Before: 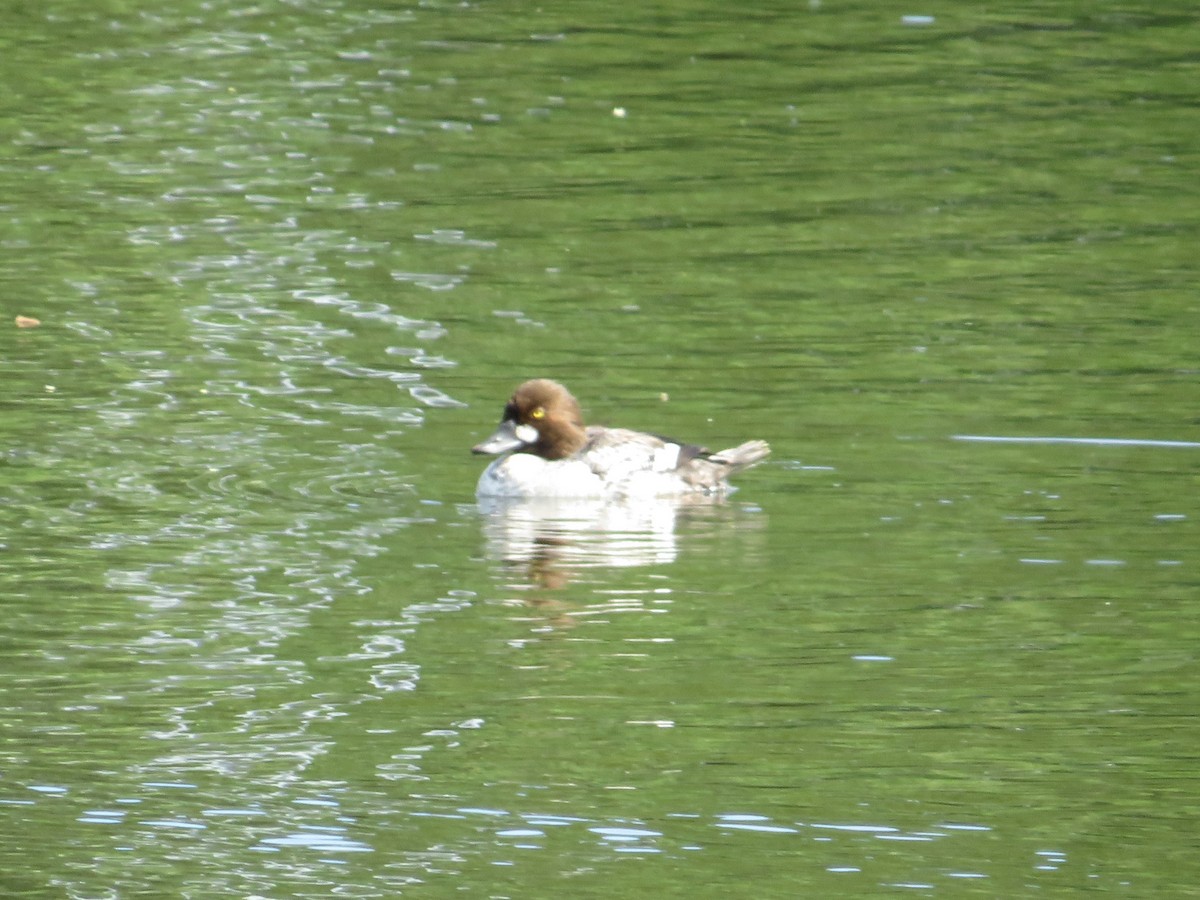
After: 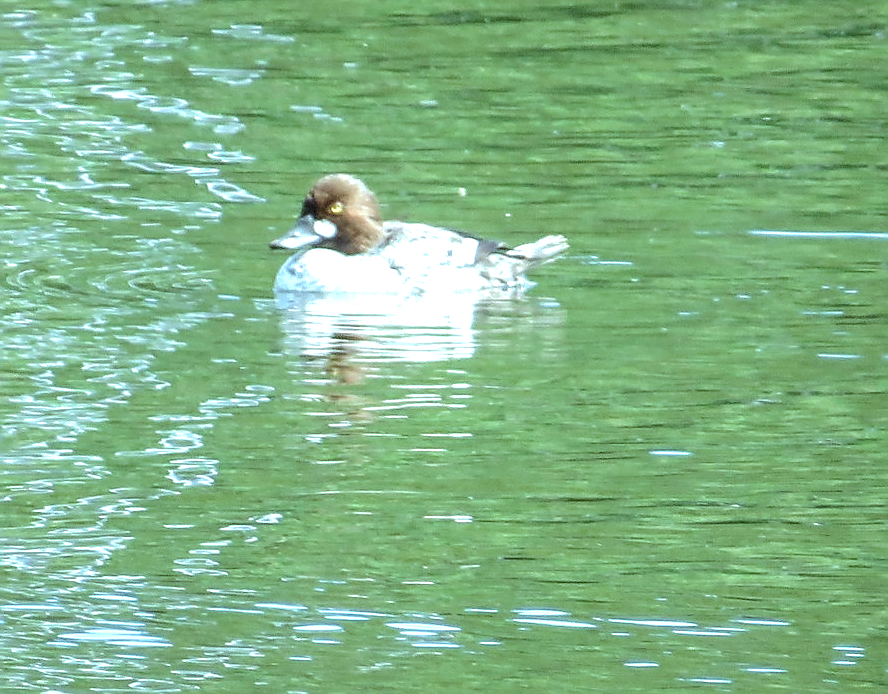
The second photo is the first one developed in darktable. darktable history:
color correction: highlights a* -11.71, highlights b* -15.58
crop: left 16.871%, top 22.857%, right 9.116%
sharpen: radius 1.4, amount 1.25, threshold 0.7
exposure: exposure 0.426 EV, compensate highlight preservation false
local contrast: highlights 61%, detail 143%, midtone range 0.428
base curve: curves: ch0 [(0, 0) (0.235, 0.266) (0.503, 0.496) (0.786, 0.72) (1, 1)]
